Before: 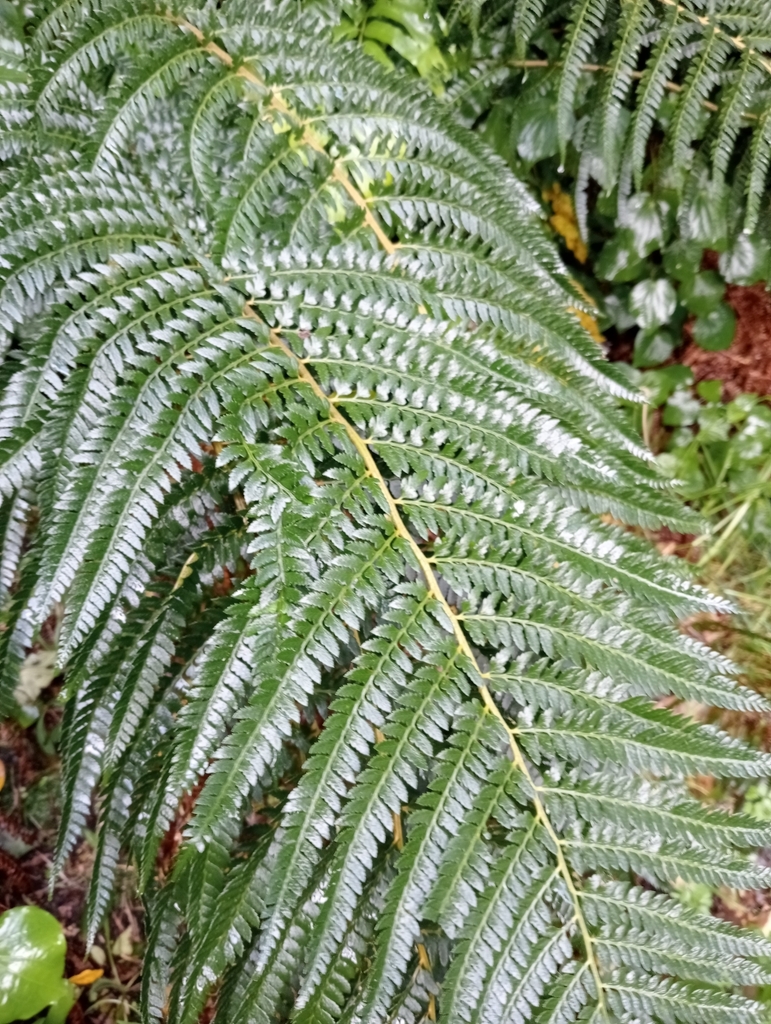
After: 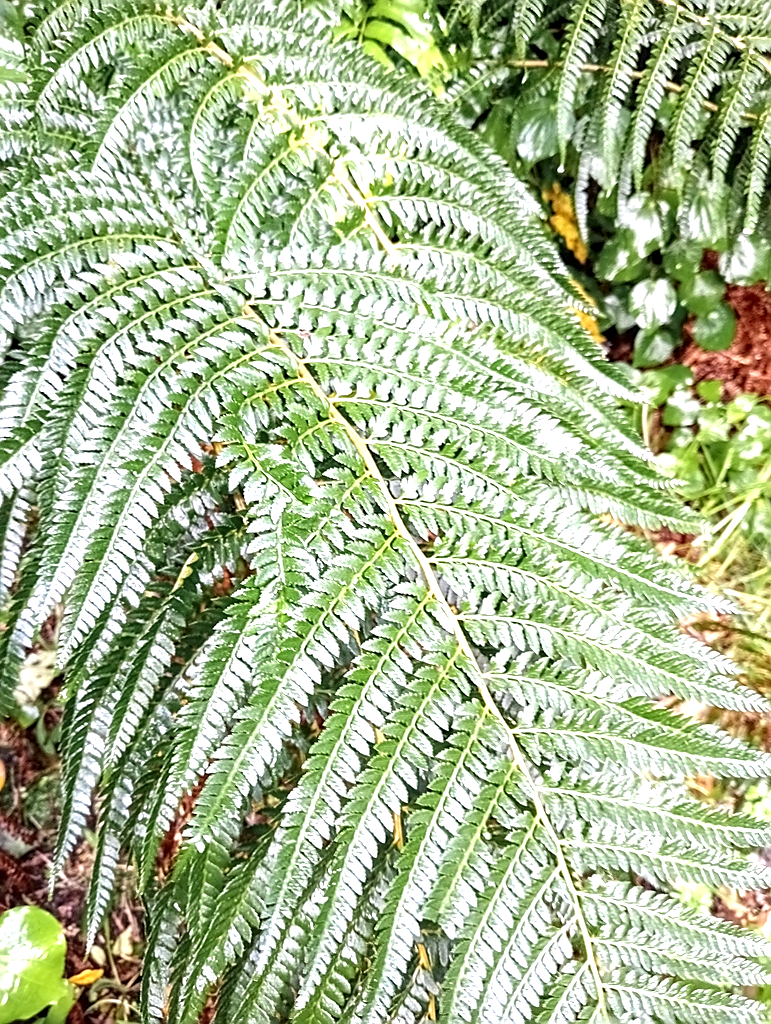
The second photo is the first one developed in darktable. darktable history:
sharpen: radius 1.4, amount 1.25, threshold 0.7
exposure: black level correction 0, exposure 1.1 EV, compensate exposure bias true, compensate highlight preservation false
local contrast: highlights 40%, shadows 60%, detail 136%, midtone range 0.514
